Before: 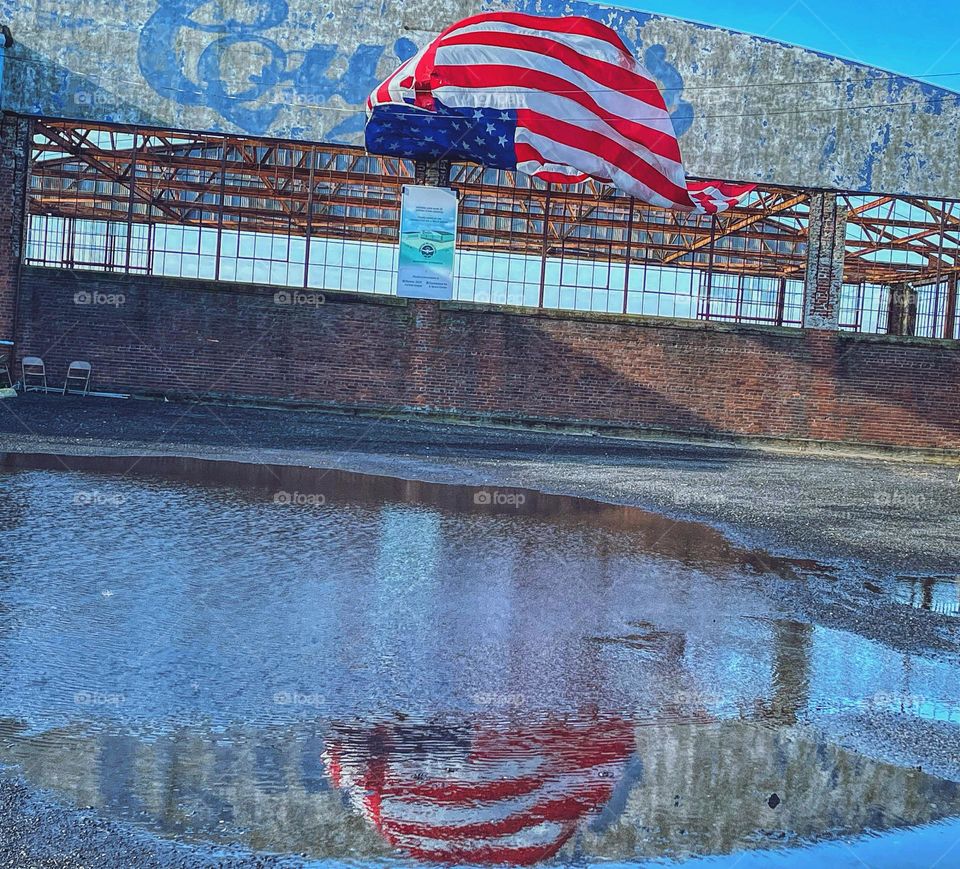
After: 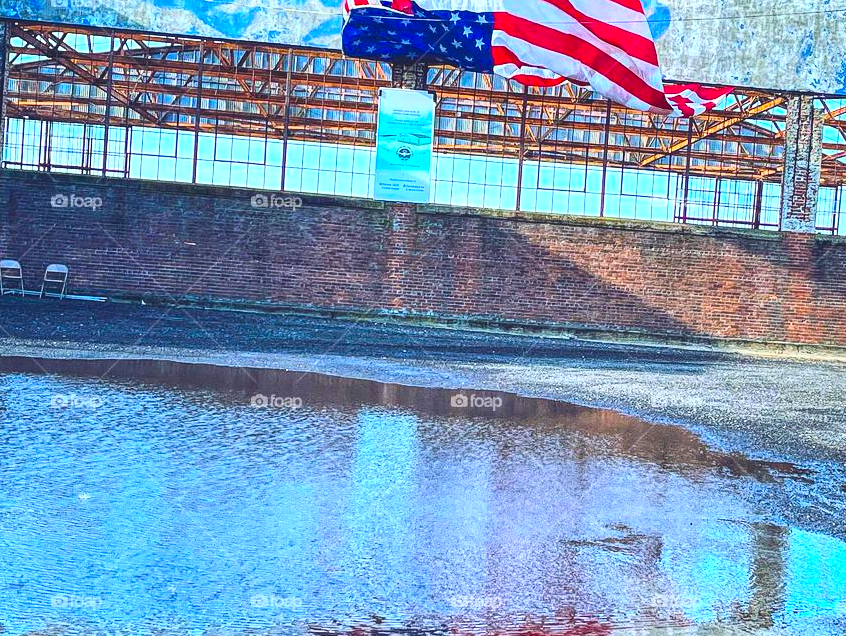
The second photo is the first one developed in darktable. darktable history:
color balance rgb: shadows lift › chroma 1.002%, shadows lift › hue 215.22°, linear chroma grading › global chroma 23.189%, perceptual saturation grading › global saturation 25.2%
crop and rotate: left 2.451%, top 11.248%, right 9.323%, bottom 15.546%
contrast brightness saturation: contrast 0.241, brightness 0.09
exposure: black level correction -0.005, exposure 0.613 EV, compensate exposure bias true, compensate highlight preservation false
